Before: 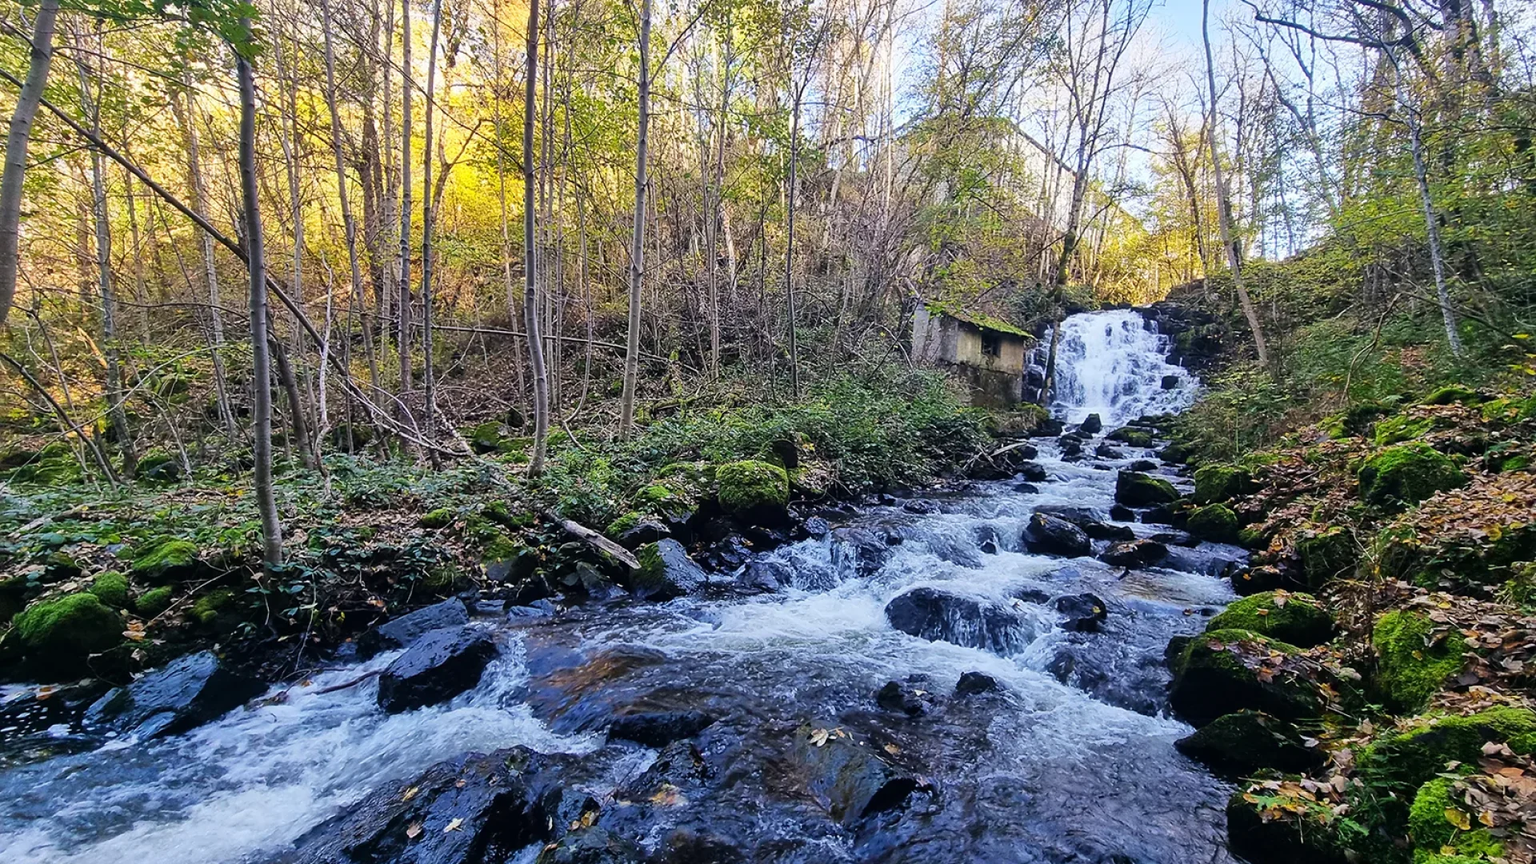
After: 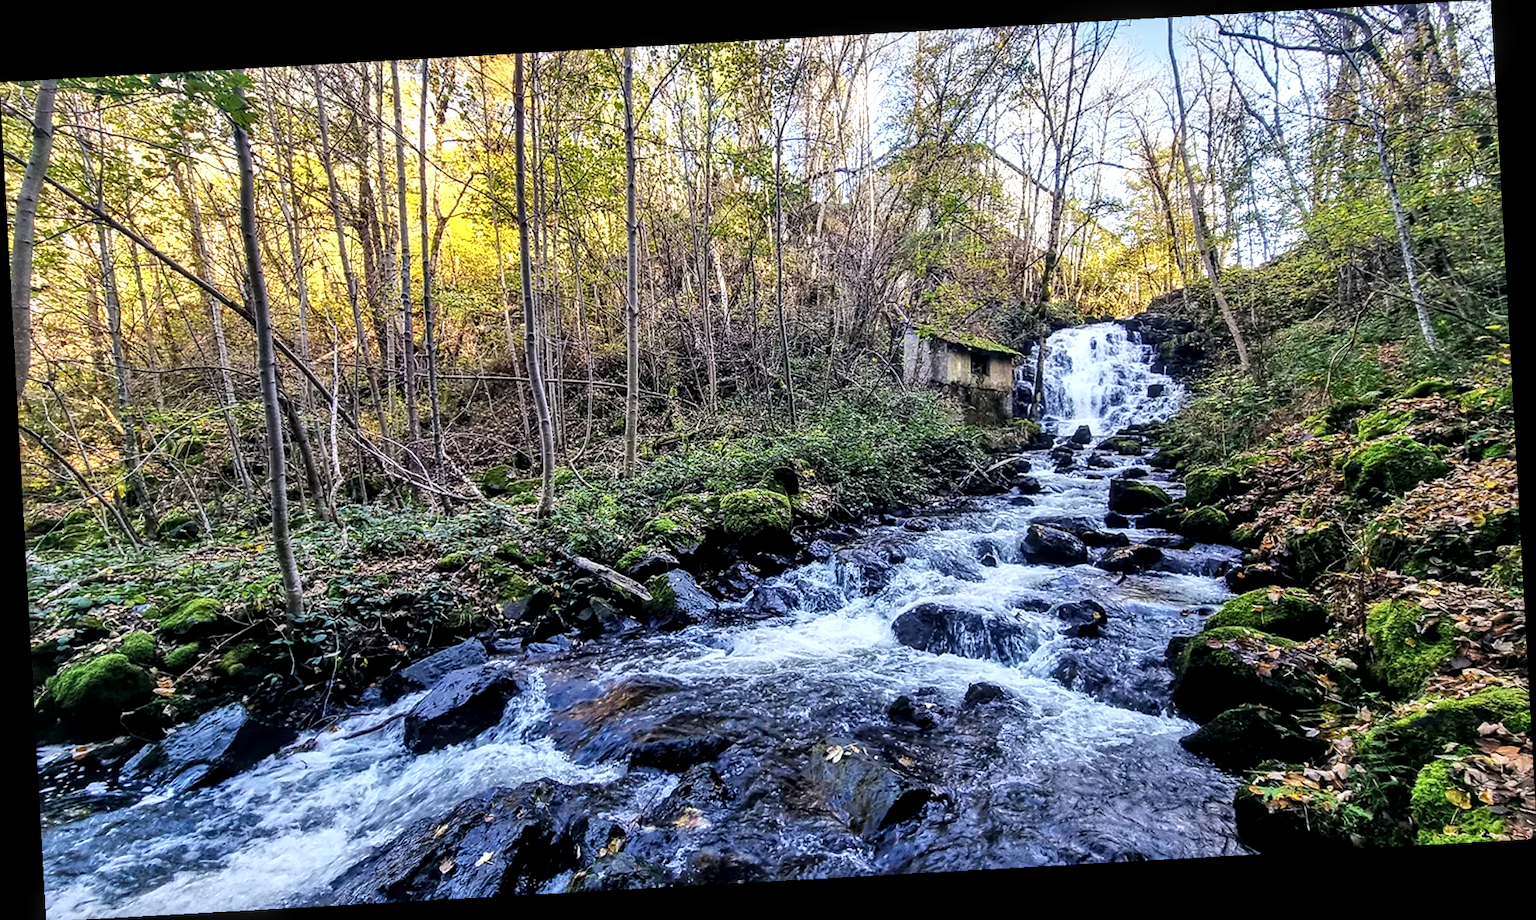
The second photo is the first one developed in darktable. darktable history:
rotate and perspective: rotation -3.18°, automatic cropping off
color balance: on, module defaults
local contrast: highlights 79%, shadows 56%, detail 175%, midtone range 0.428
